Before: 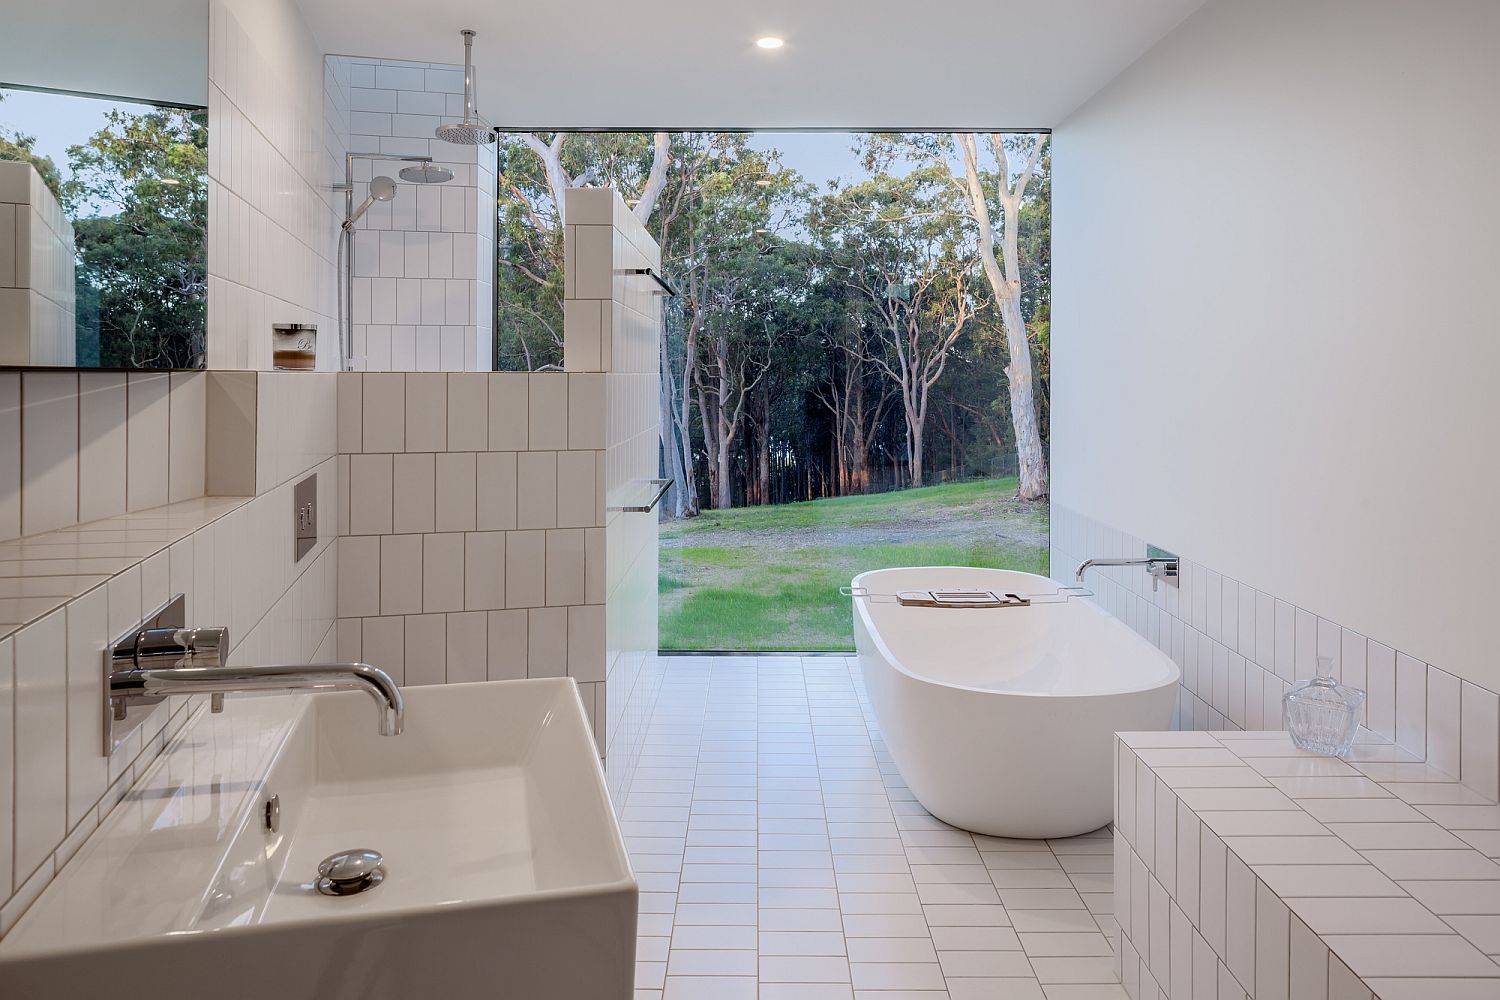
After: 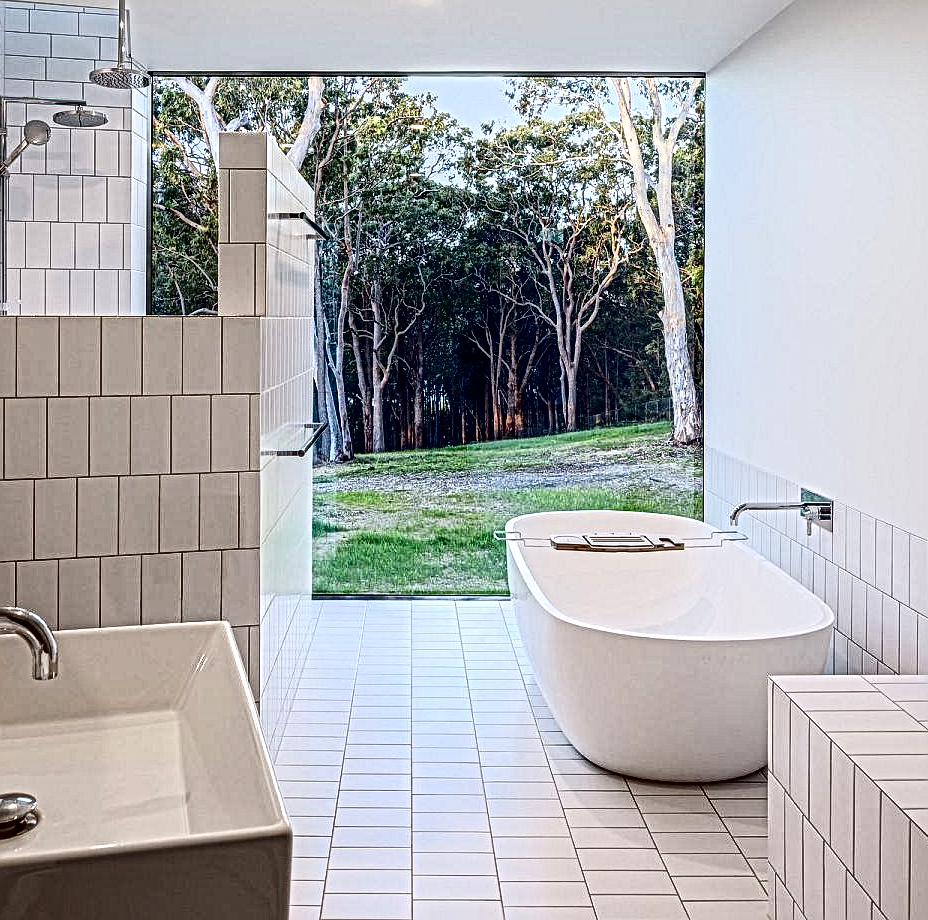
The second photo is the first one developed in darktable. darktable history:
local contrast: mode bilateral grid, contrast 20, coarseness 4, detail 299%, midtone range 0.2
crop and rotate: left 23.109%, top 5.634%, right 15.02%, bottom 2.351%
contrast brightness saturation: contrast 0.339, brightness -0.081, saturation 0.169
